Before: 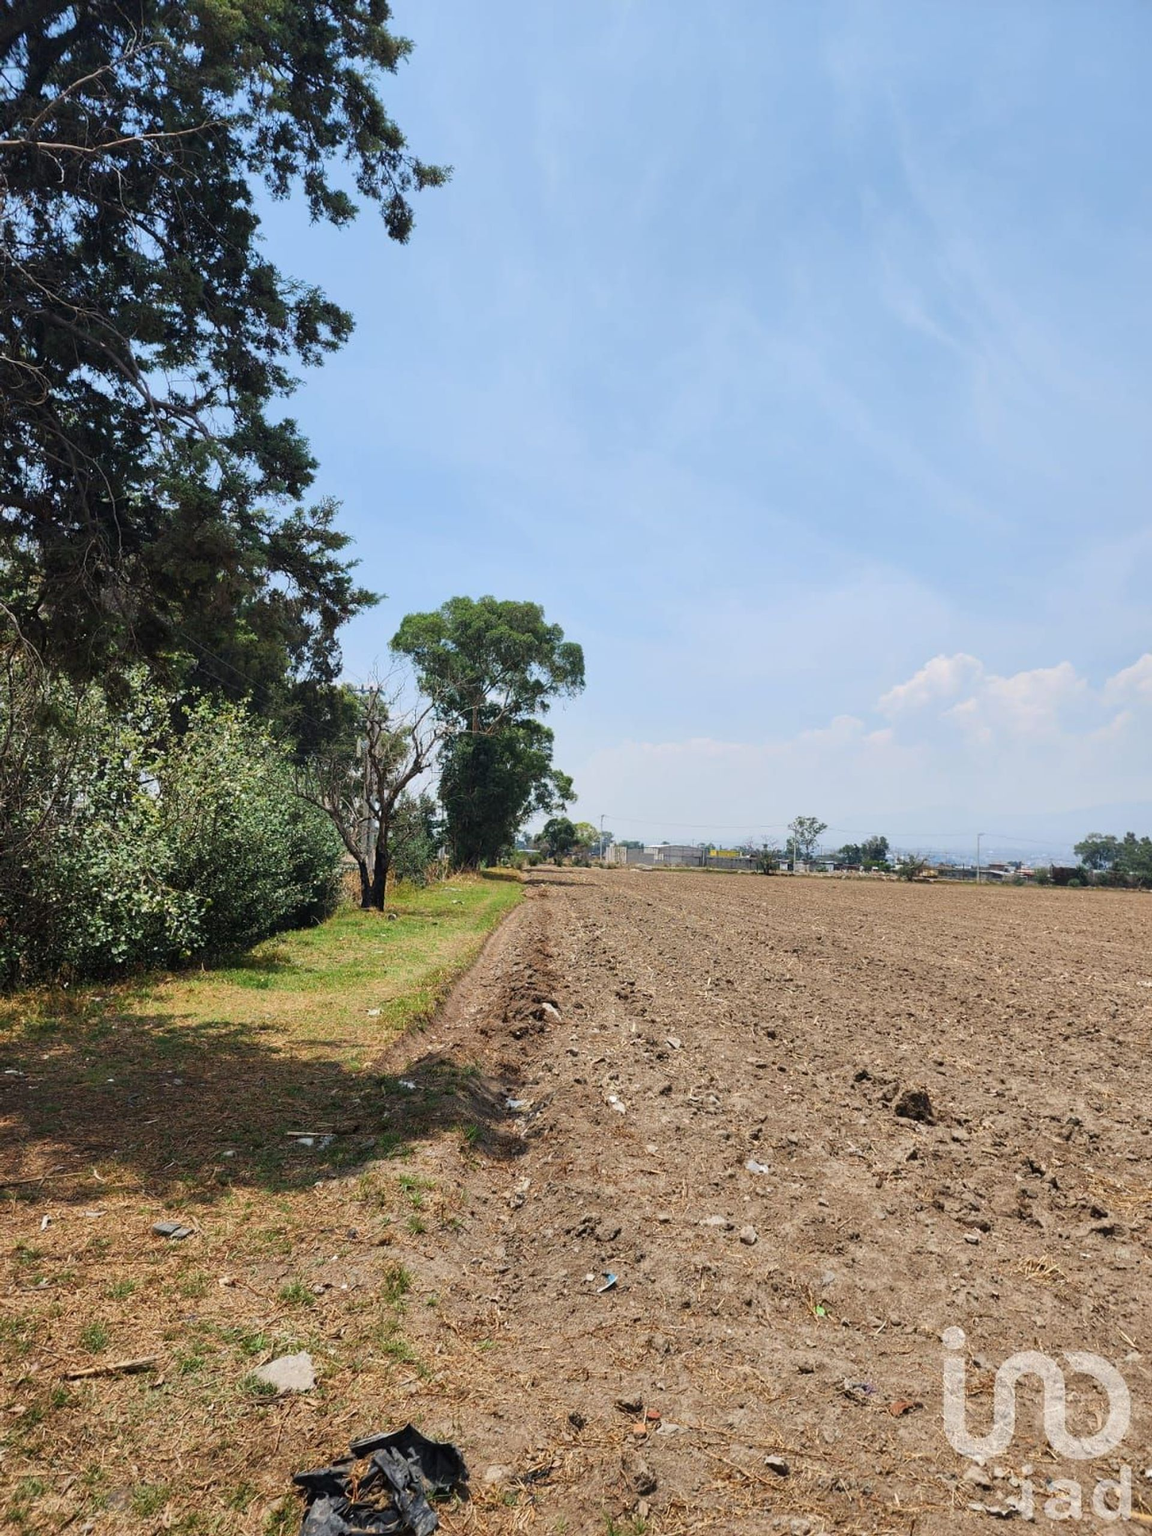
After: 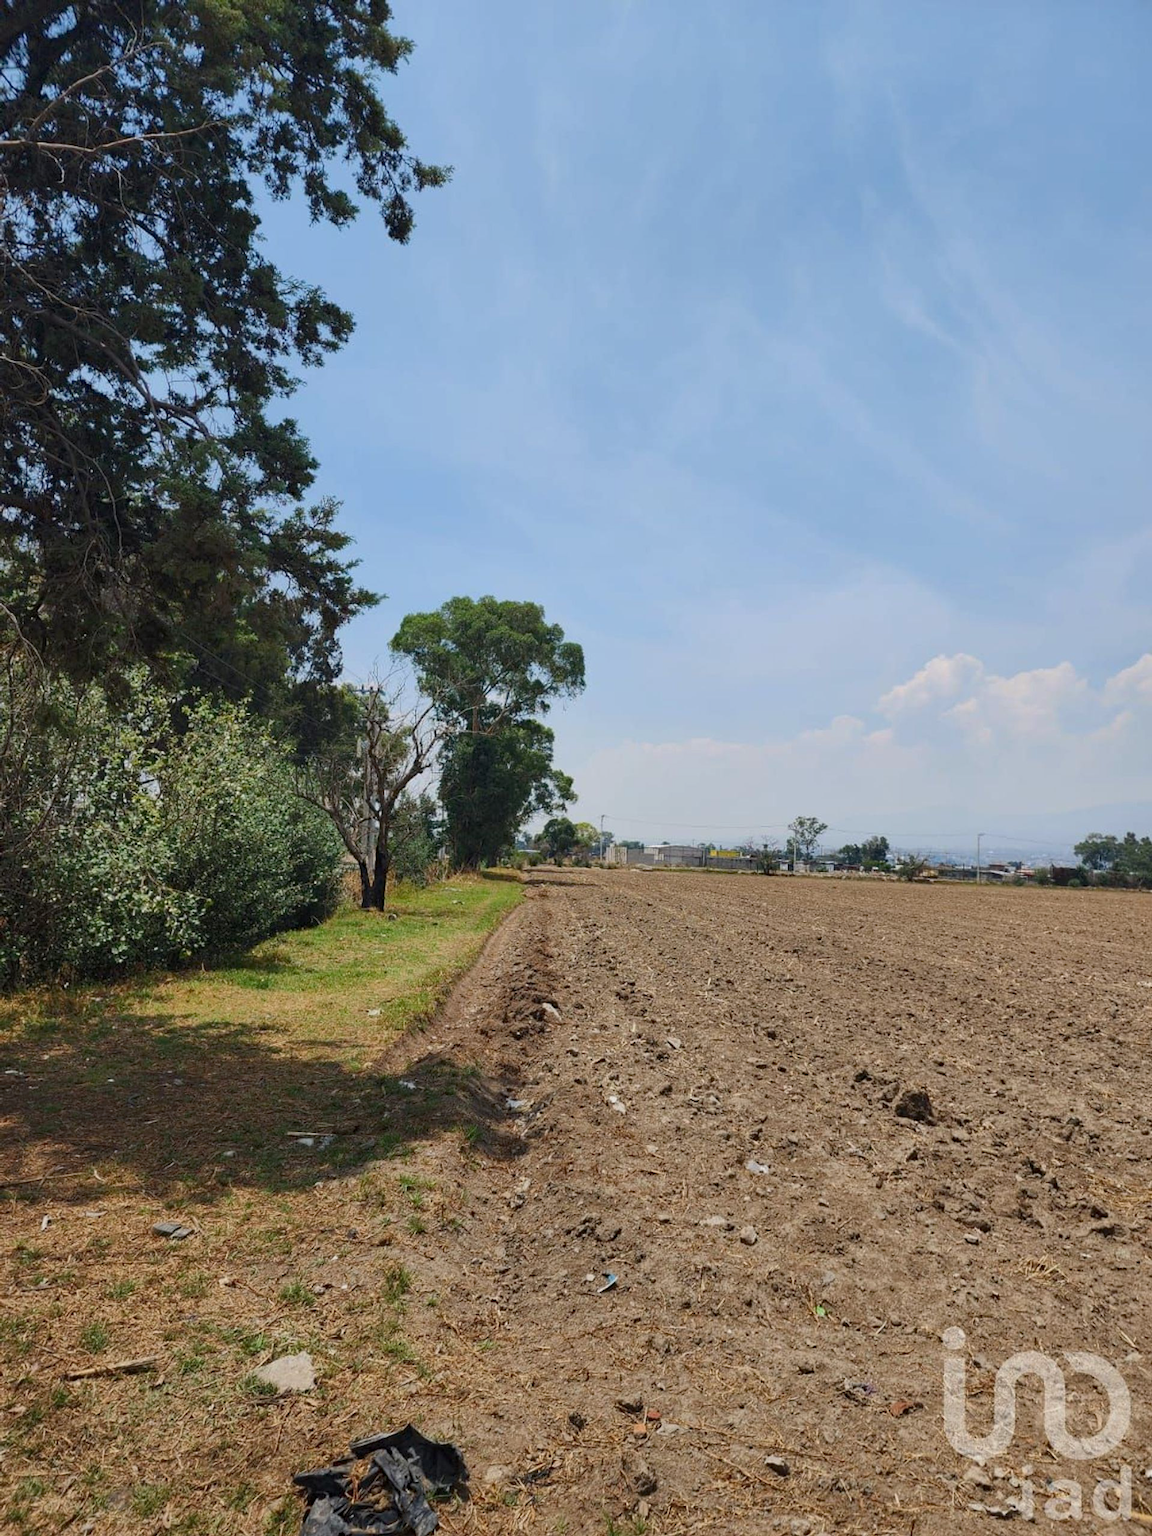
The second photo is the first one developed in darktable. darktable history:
tone equalizer: -8 EV 0.283 EV, -7 EV 0.401 EV, -6 EV 0.432 EV, -5 EV 0.23 EV, -3 EV -0.282 EV, -2 EV -0.393 EV, -1 EV -0.403 EV, +0 EV -0.268 EV
haze removal: compatibility mode true, adaptive false
